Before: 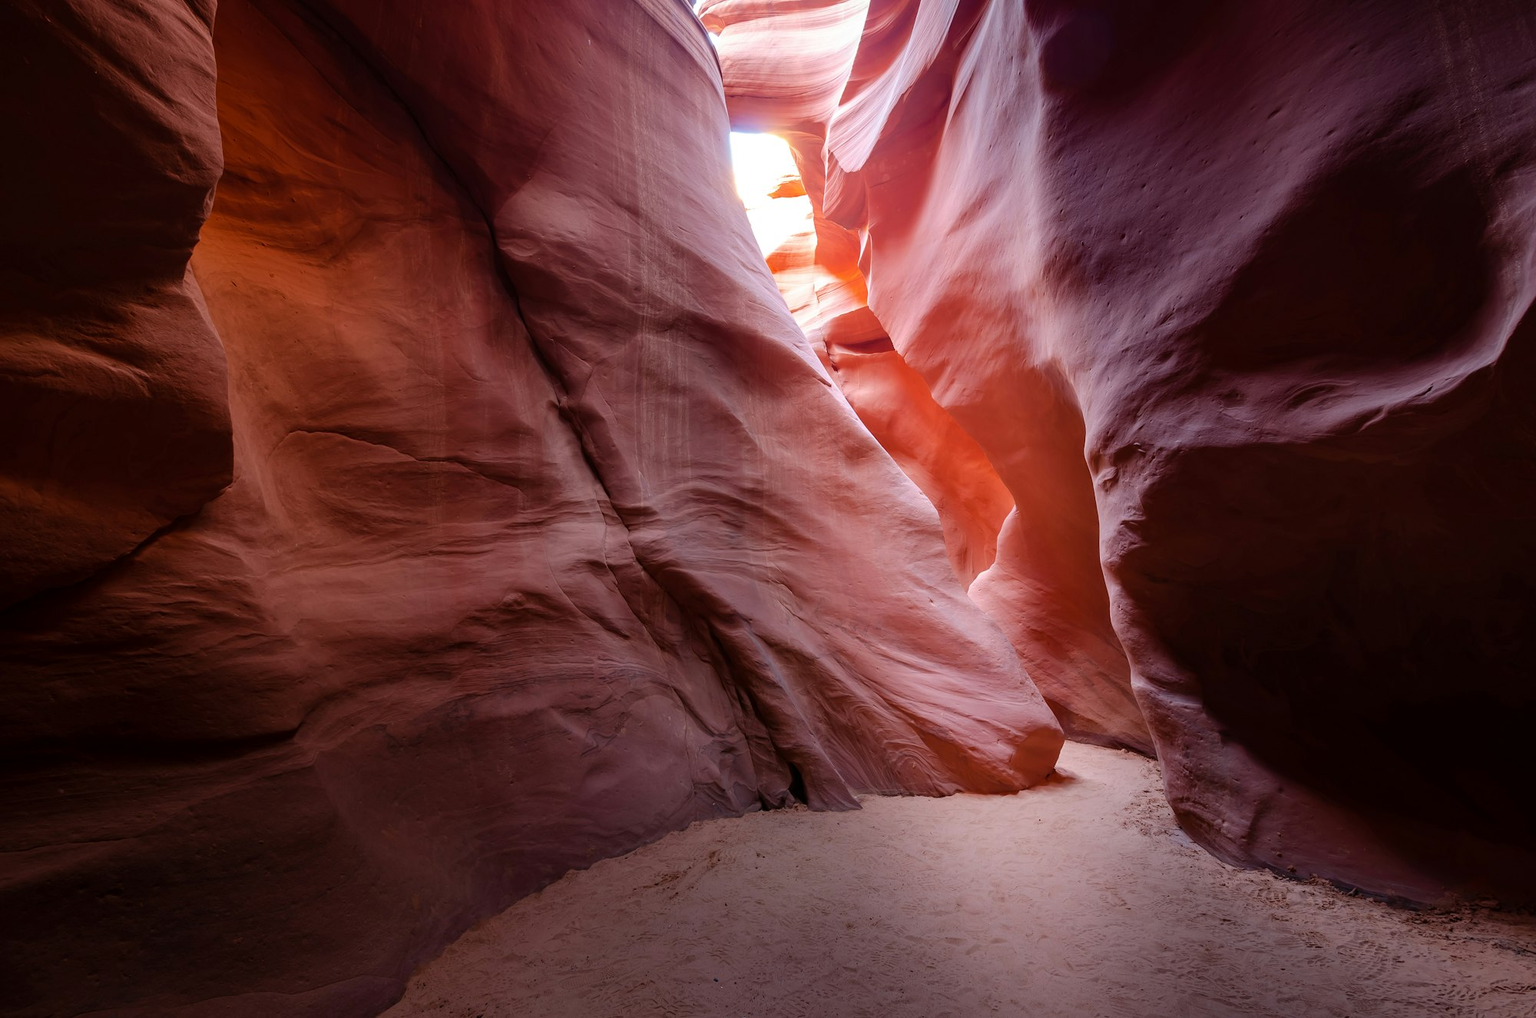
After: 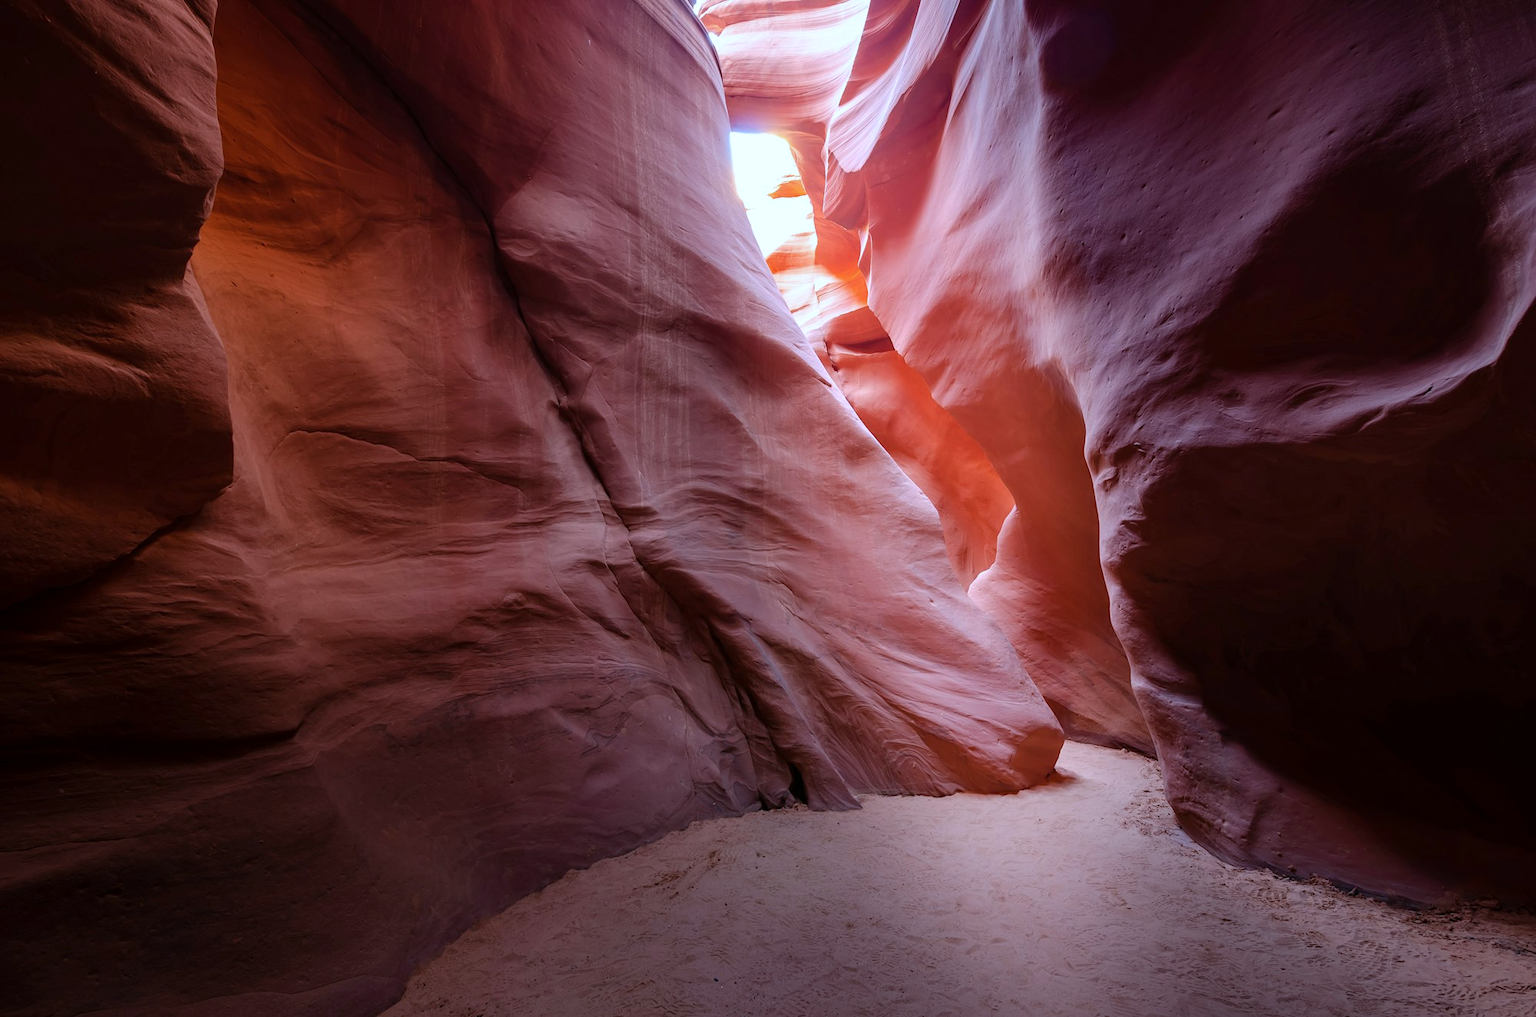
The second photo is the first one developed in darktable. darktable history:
color calibration: x 0.37, y 0.382, temperature 4313.32 K
tone equalizer: on, module defaults
